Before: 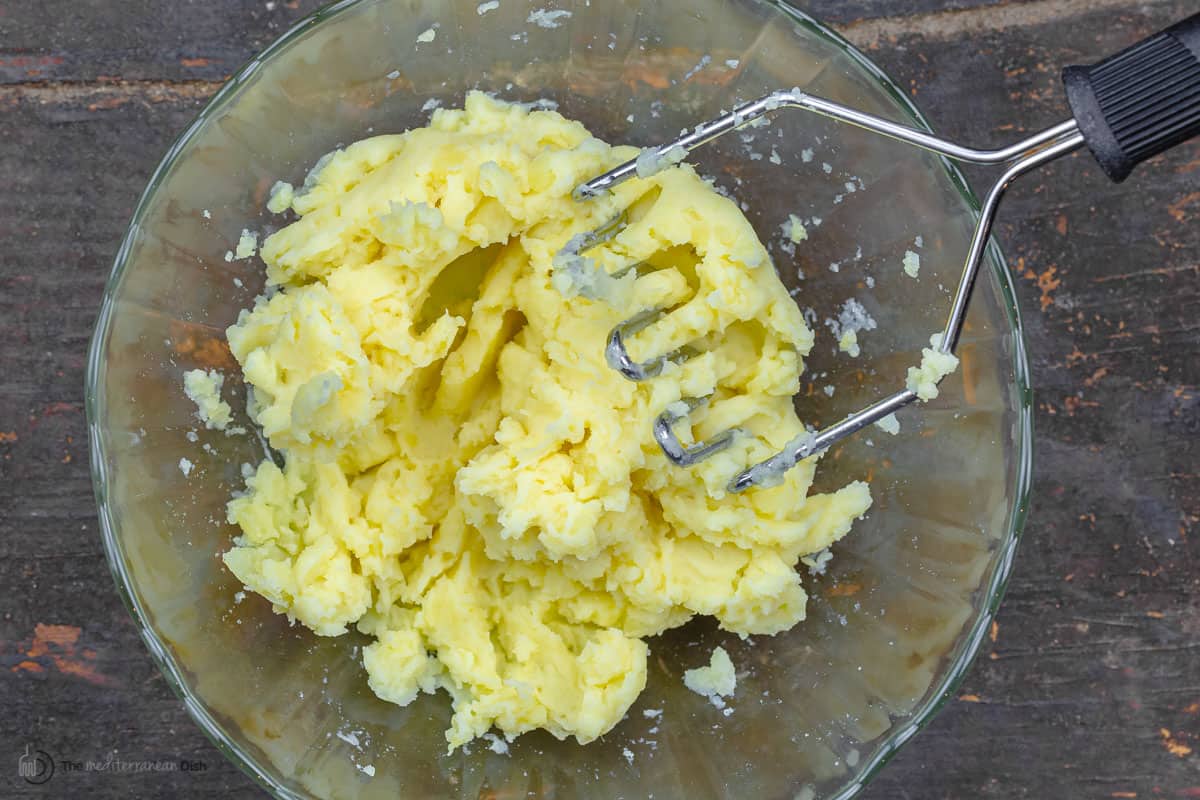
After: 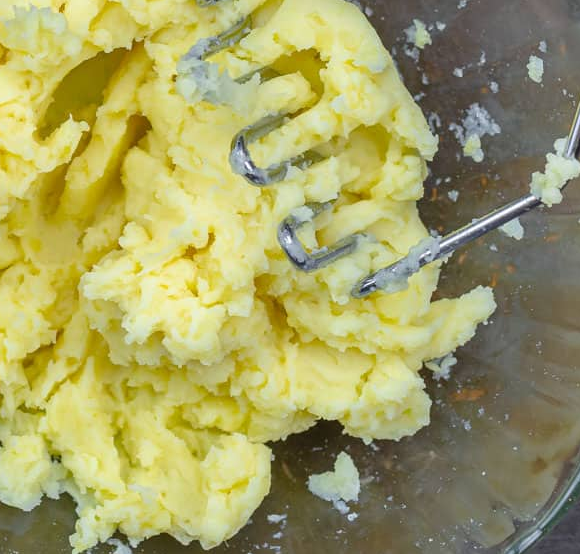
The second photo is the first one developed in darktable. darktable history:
crop: left 31.386%, top 24.389%, right 20.27%, bottom 6.302%
